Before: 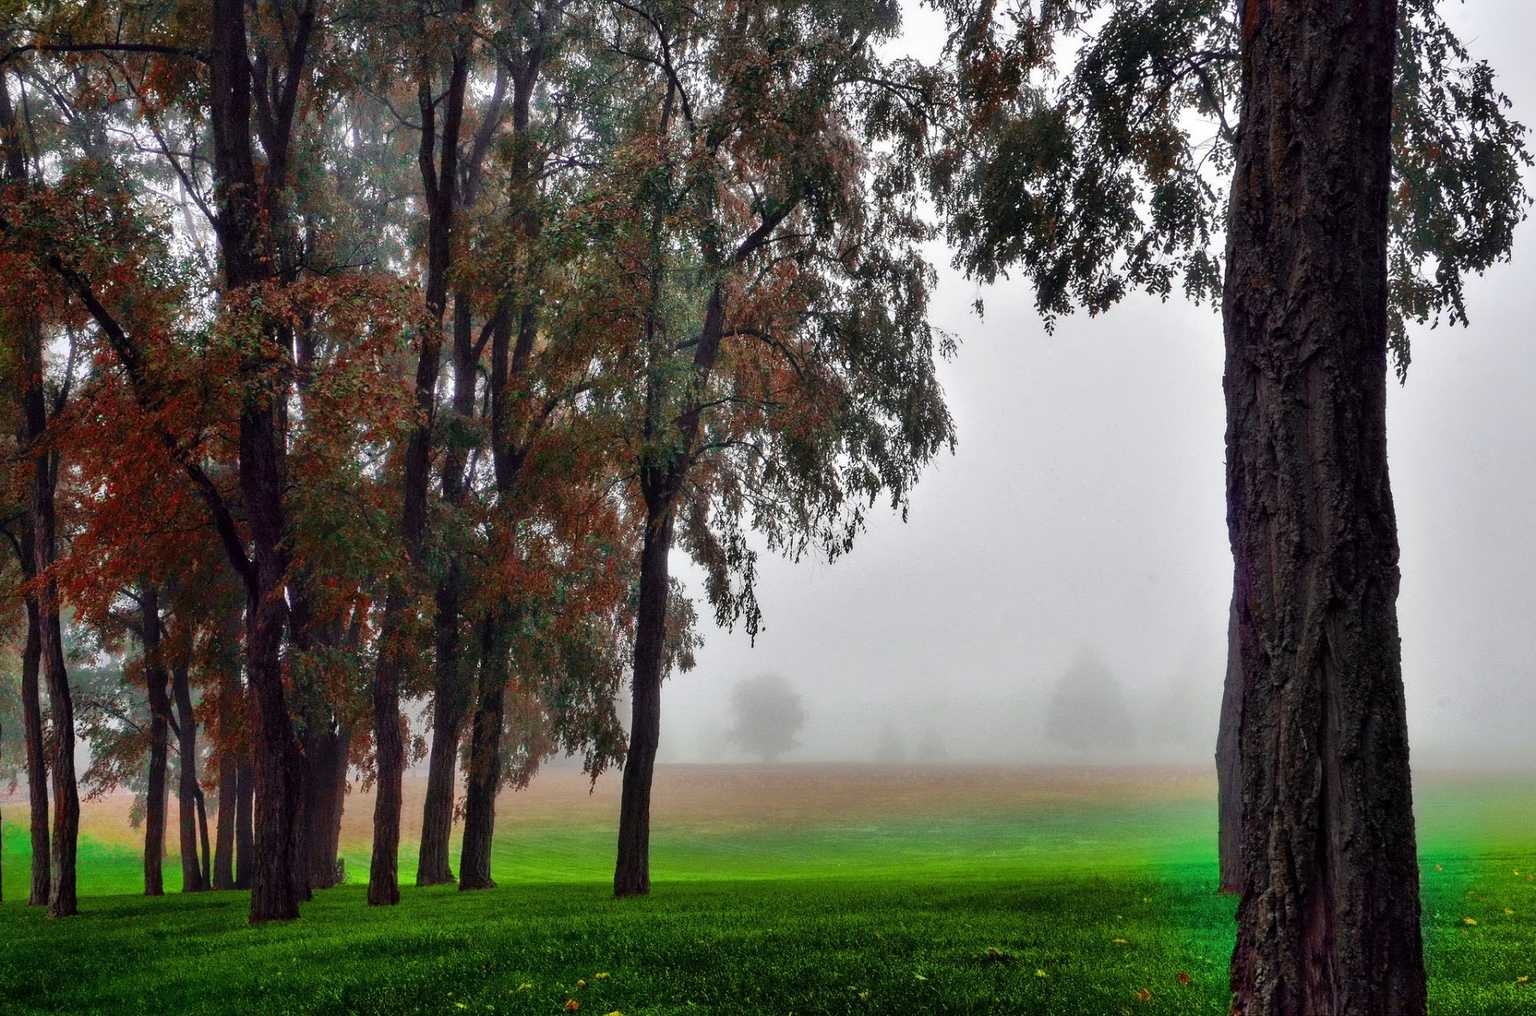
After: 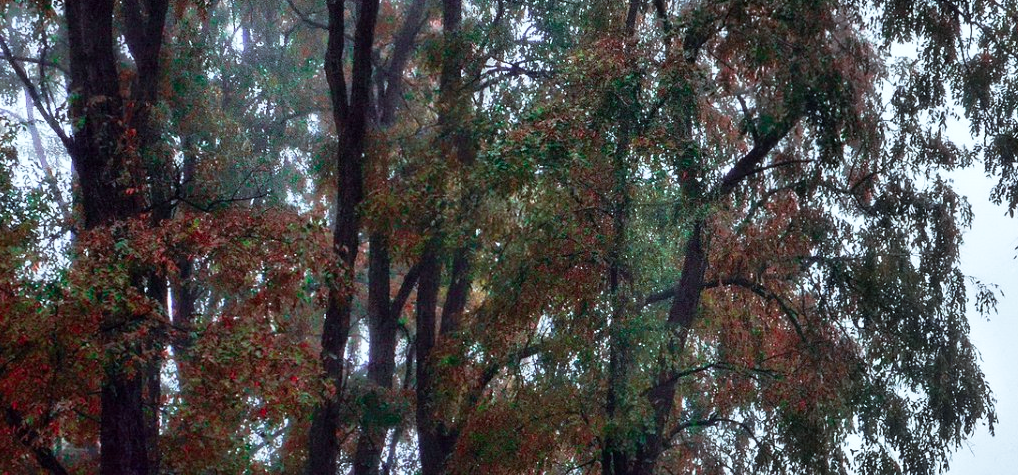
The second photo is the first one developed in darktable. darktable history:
crop: left 10.38%, top 10.485%, right 36.583%, bottom 52.086%
color calibration: output R [0.946, 0.065, -0.013, 0], output G [-0.246, 1.264, -0.017, 0], output B [0.046, -0.098, 1.05, 0], illuminant custom, x 0.368, y 0.373, temperature 4332.74 K
base curve: curves: ch0 [(0, 0) (0.257, 0.25) (0.482, 0.586) (0.757, 0.871) (1, 1)], preserve colors none
